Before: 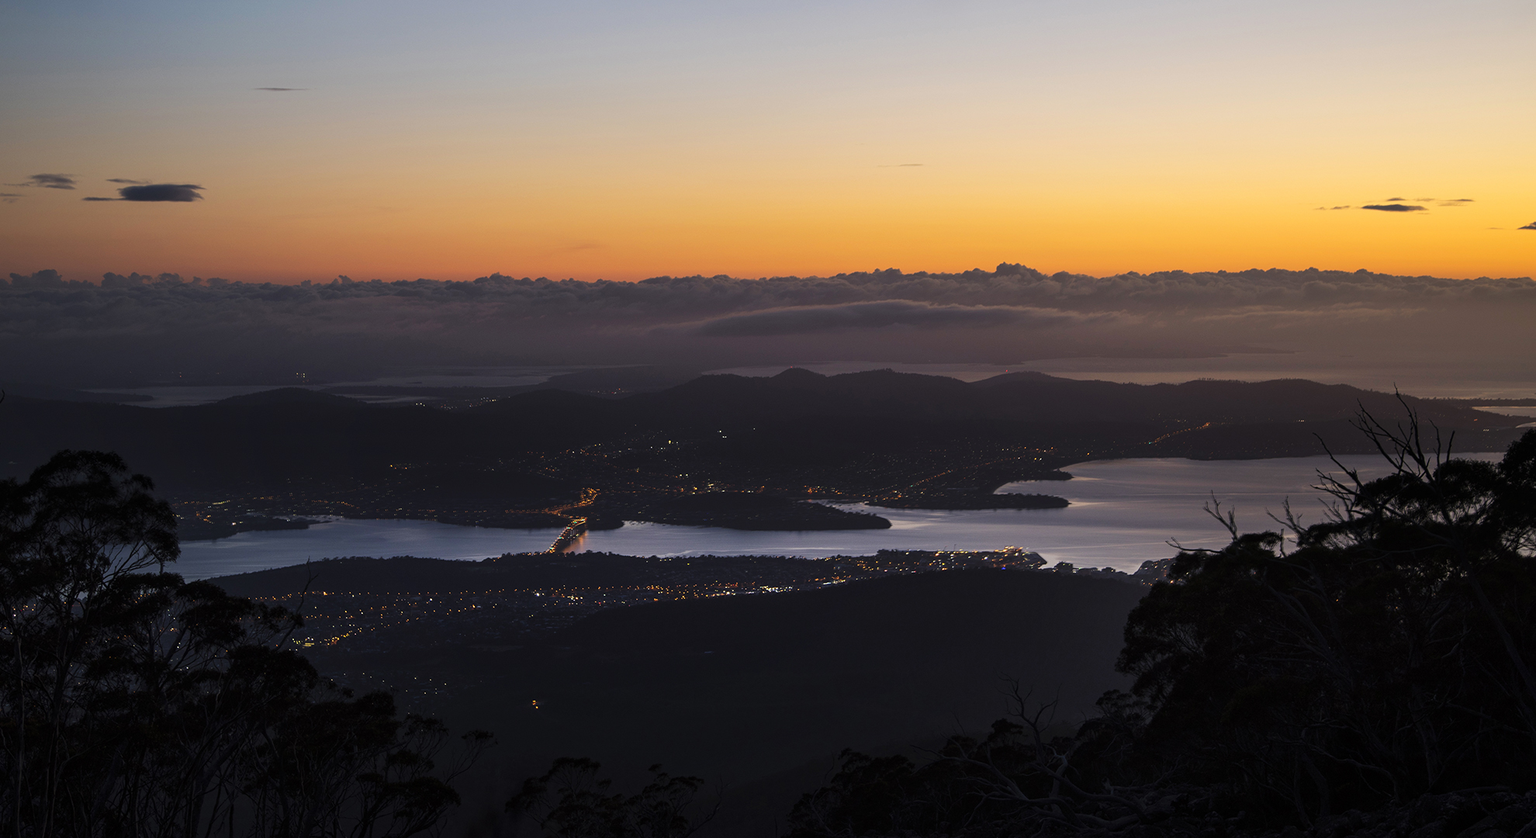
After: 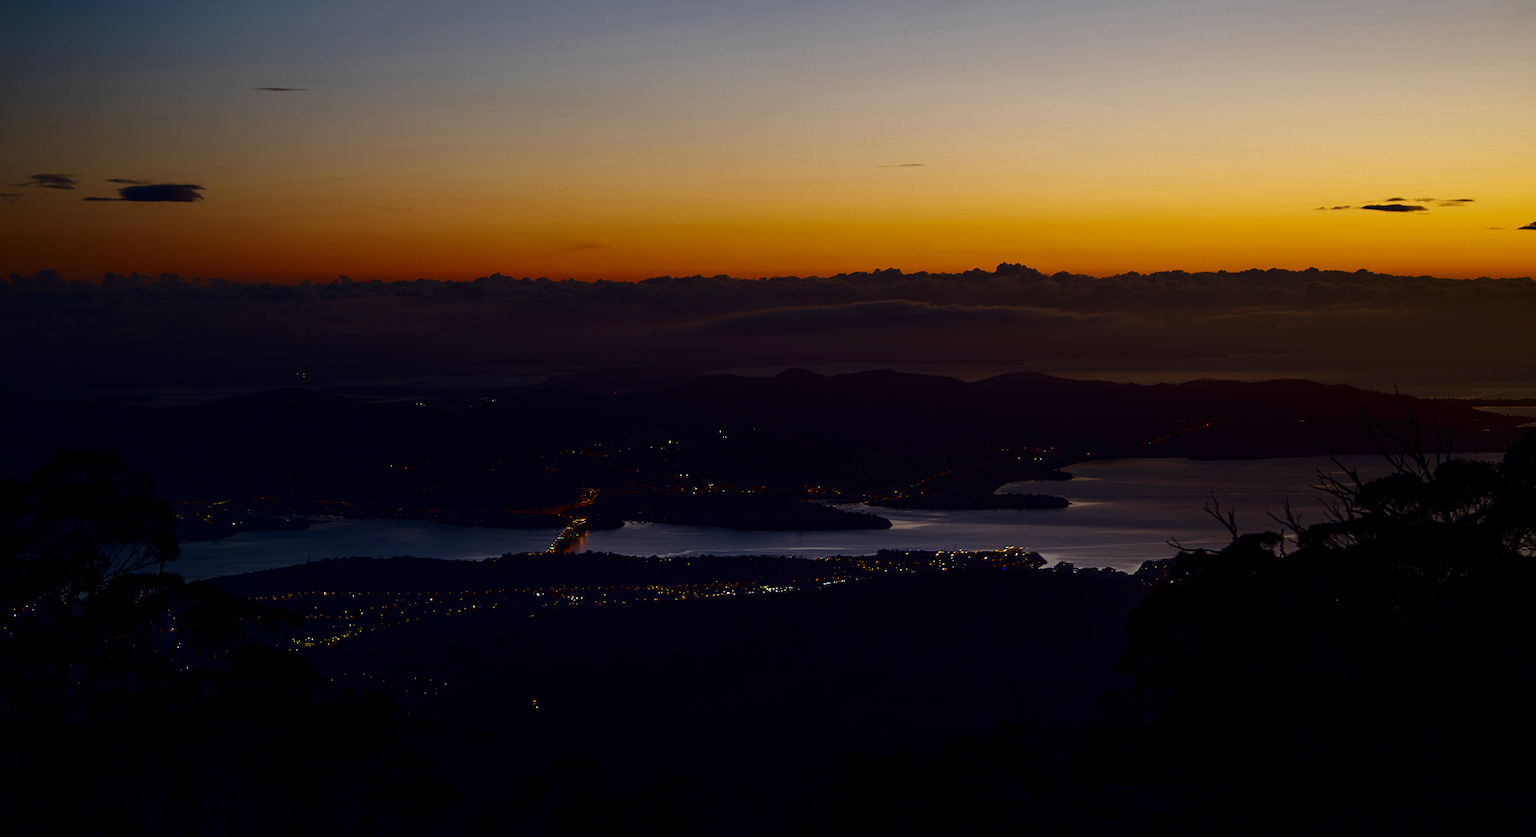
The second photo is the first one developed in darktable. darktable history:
contrast brightness saturation: contrast 0.091, brightness -0.602, saturation 0.17
